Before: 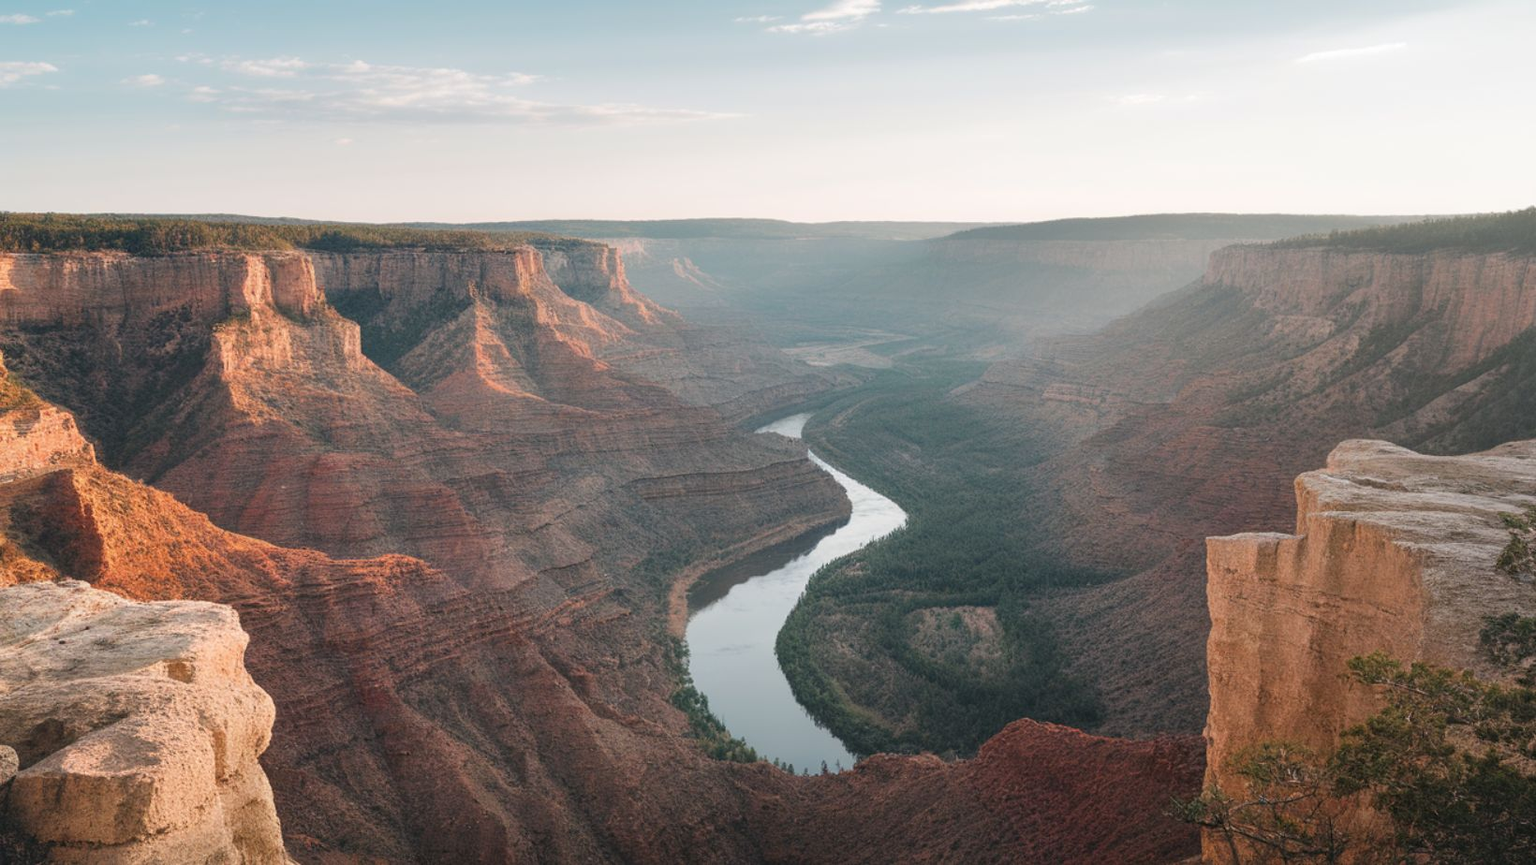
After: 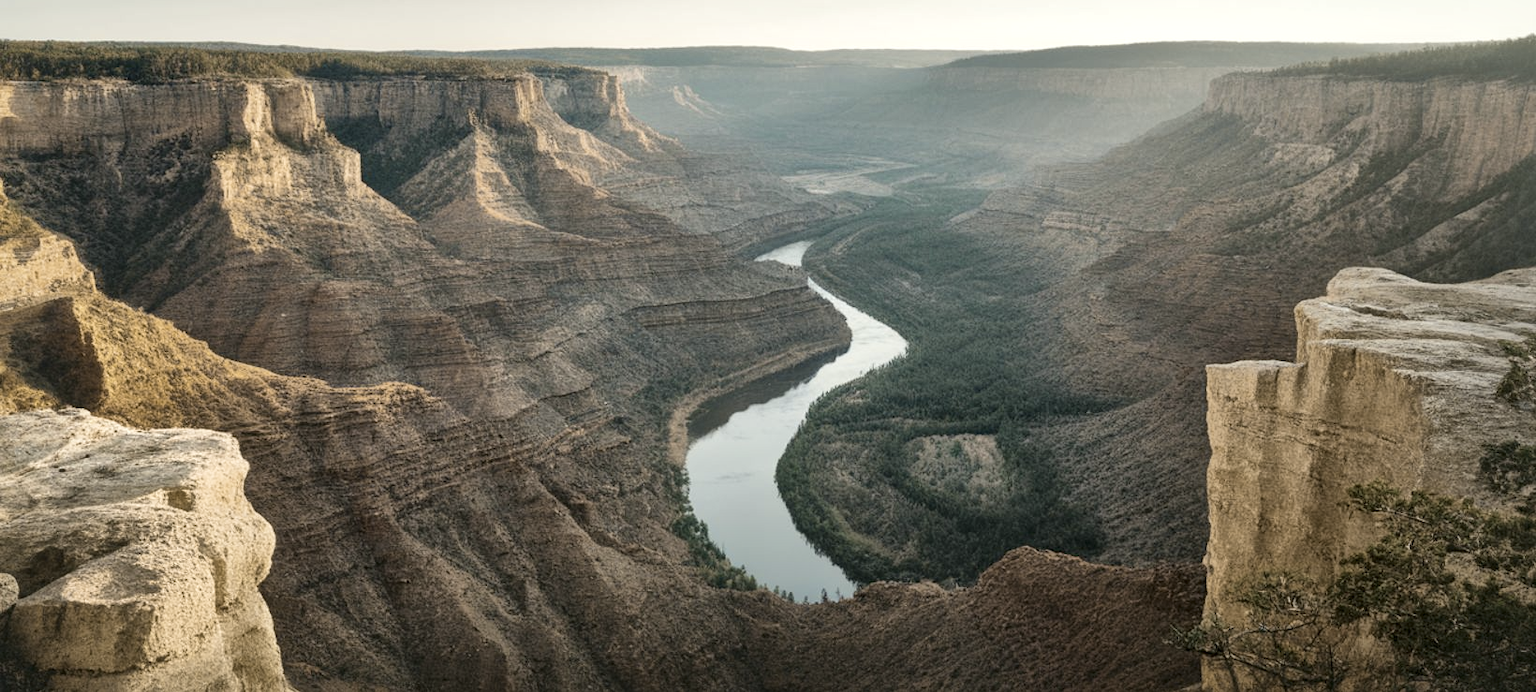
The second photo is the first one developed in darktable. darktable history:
crop and rotate: top 19.998%
tone curve: curves: ch1 [(0, 0) (0.173, 0.145) (0.467, 0.477) (0.808, 0.611) (1, 1)]; ch2 [(0, 0) (0.255, 0.314) (0.498, 0.509) (0.694, 0.64) (1, 1)], color space Lab, independent channels, preserve colors none
local contrast: mode bilateral grid, contrast 20, coarseness 50, detail 179%, midtone range 0.2
velvia: on, module defaults
